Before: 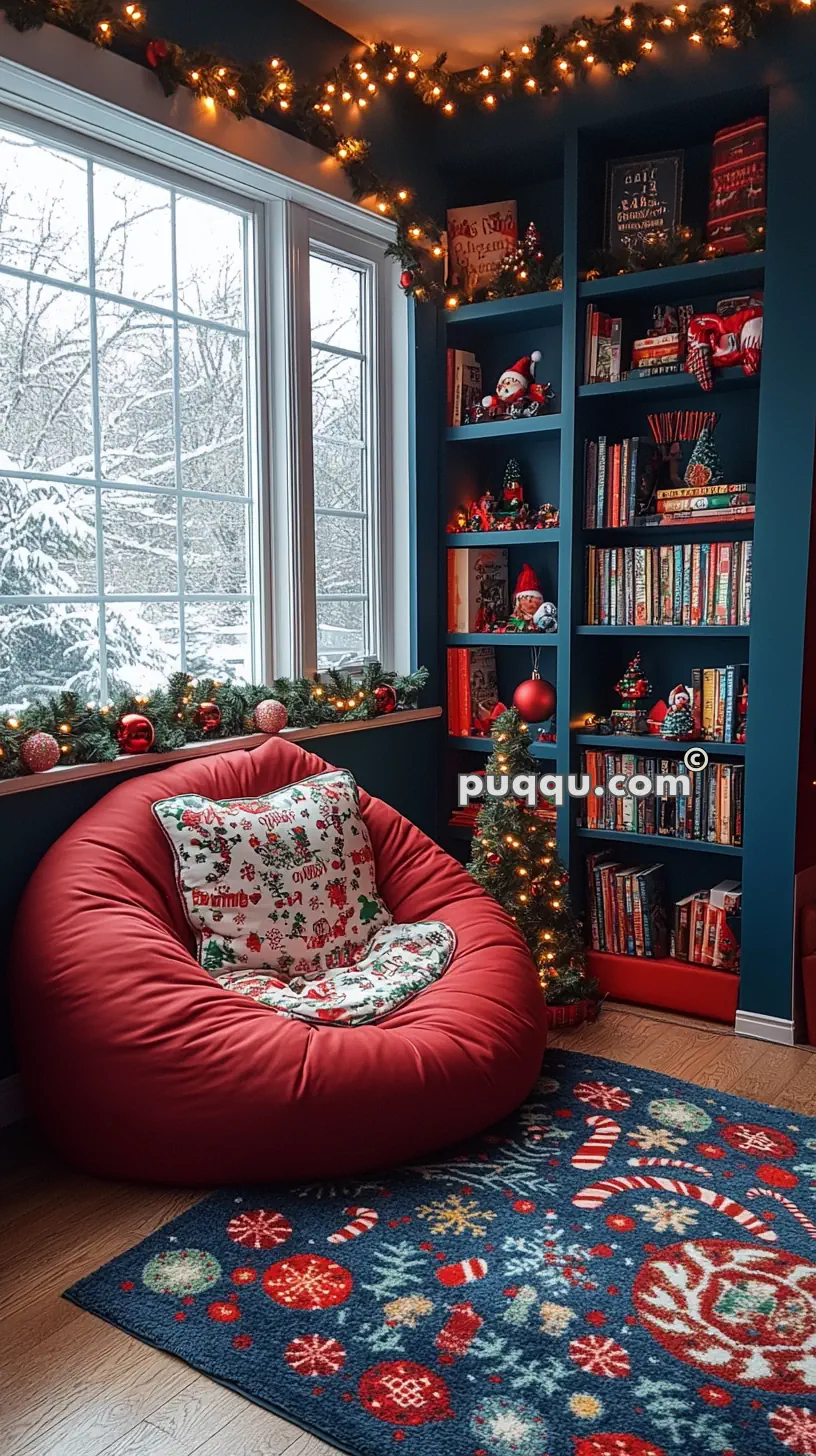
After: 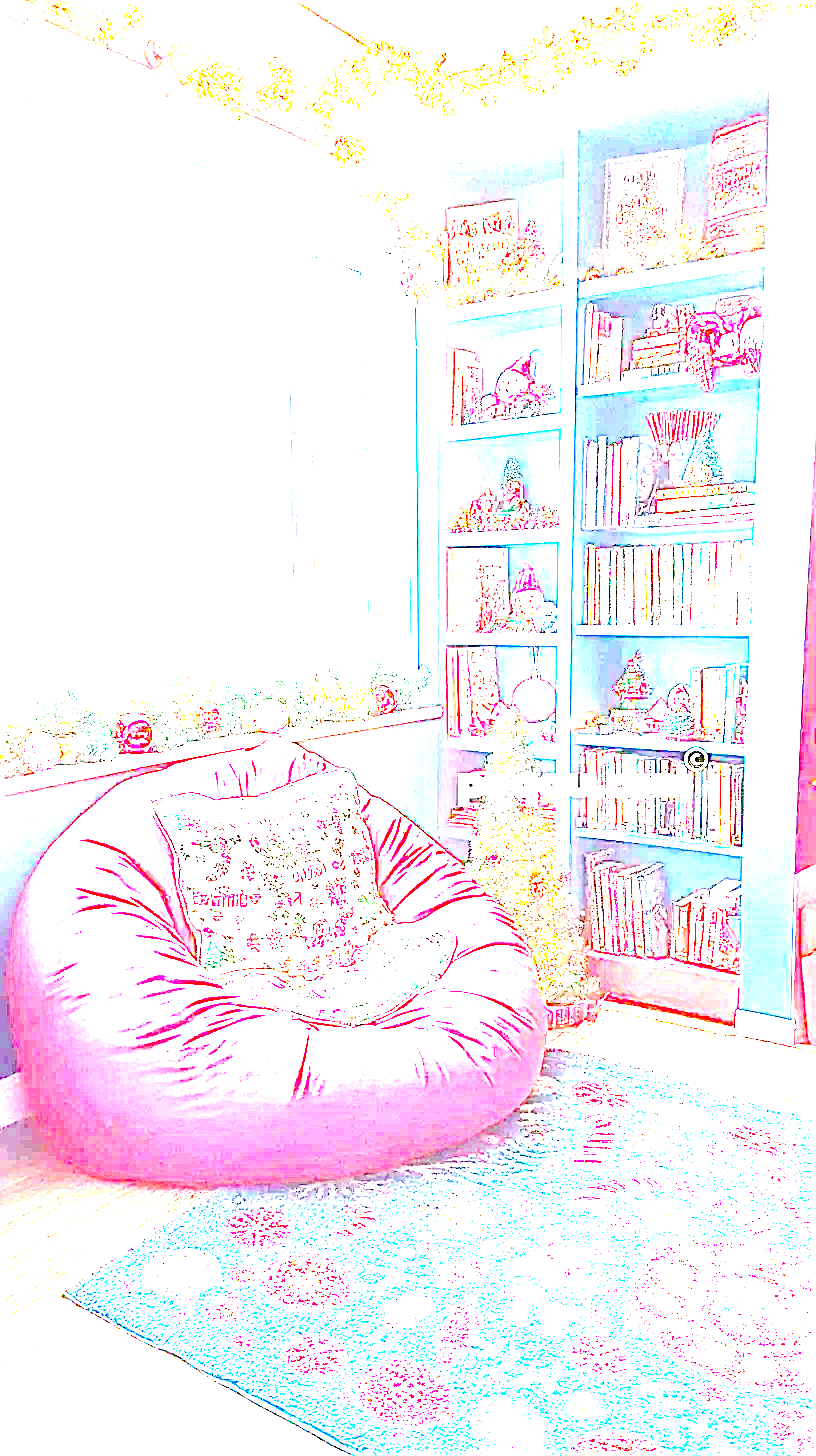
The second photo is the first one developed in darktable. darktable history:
exposure: exposure 7.899 EV, compensate exposure bias true, compensate highlight preservation false
sharpen: on, module defaults
